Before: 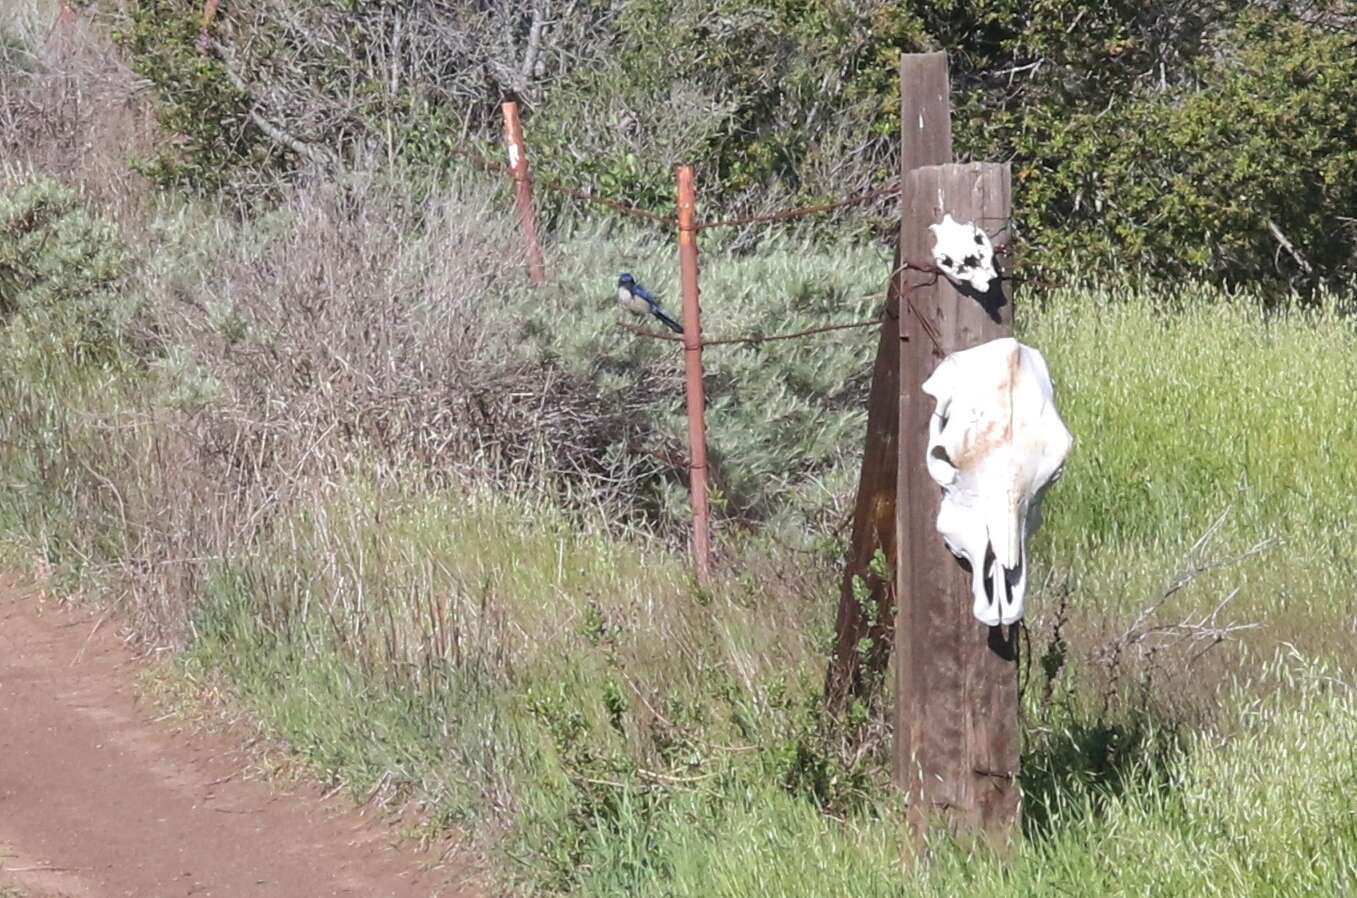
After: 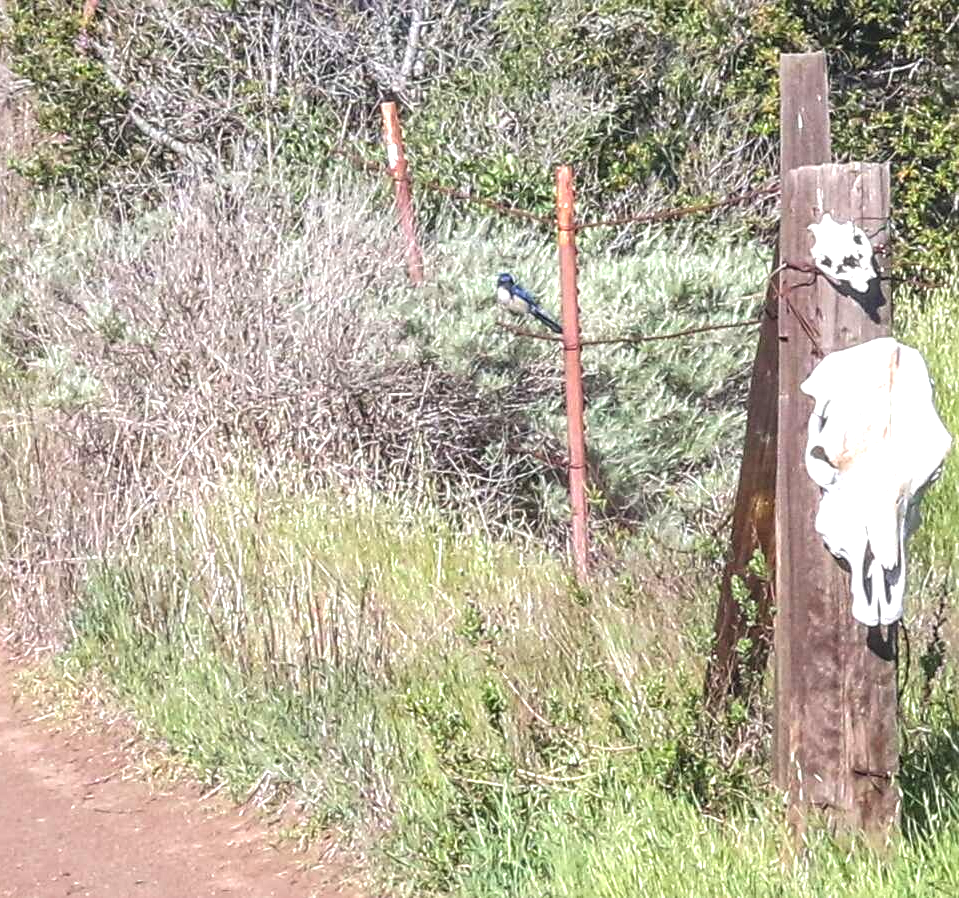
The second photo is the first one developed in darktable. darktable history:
color balance rgb: power › luminance 1.564%, global offset › luminance 0.234%, perceptual saturation grading › global saturation 8.948%
exposure: black level correction 0, exposure 0.697 EV, compensate highlight preservation false
sharpen: radius 2.525, amount 0.336
crop and rotate: left 8.978%, right 20.295%
local contrast: highlights 3%, shadows 2%, detail 134%
